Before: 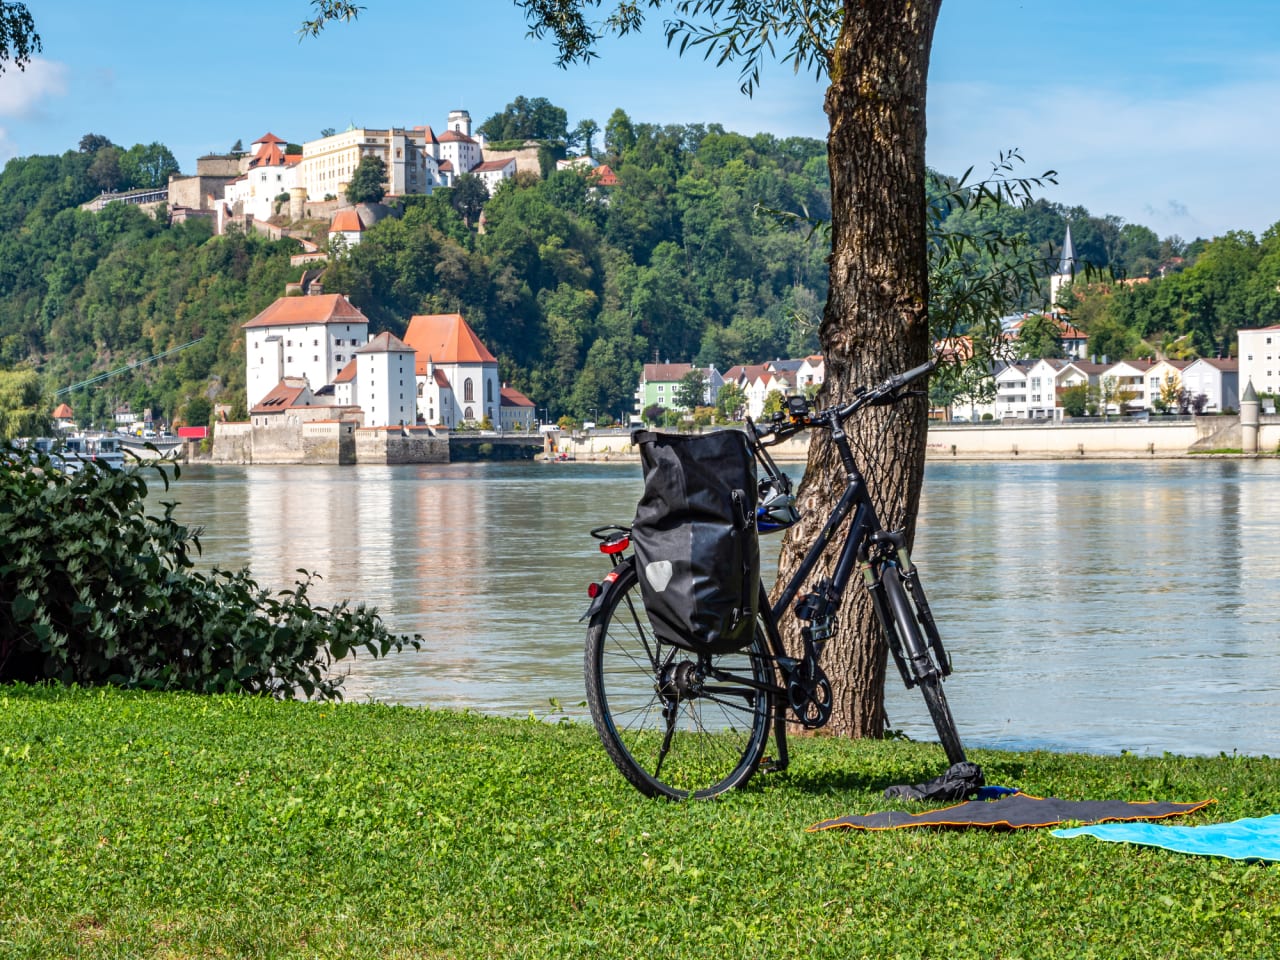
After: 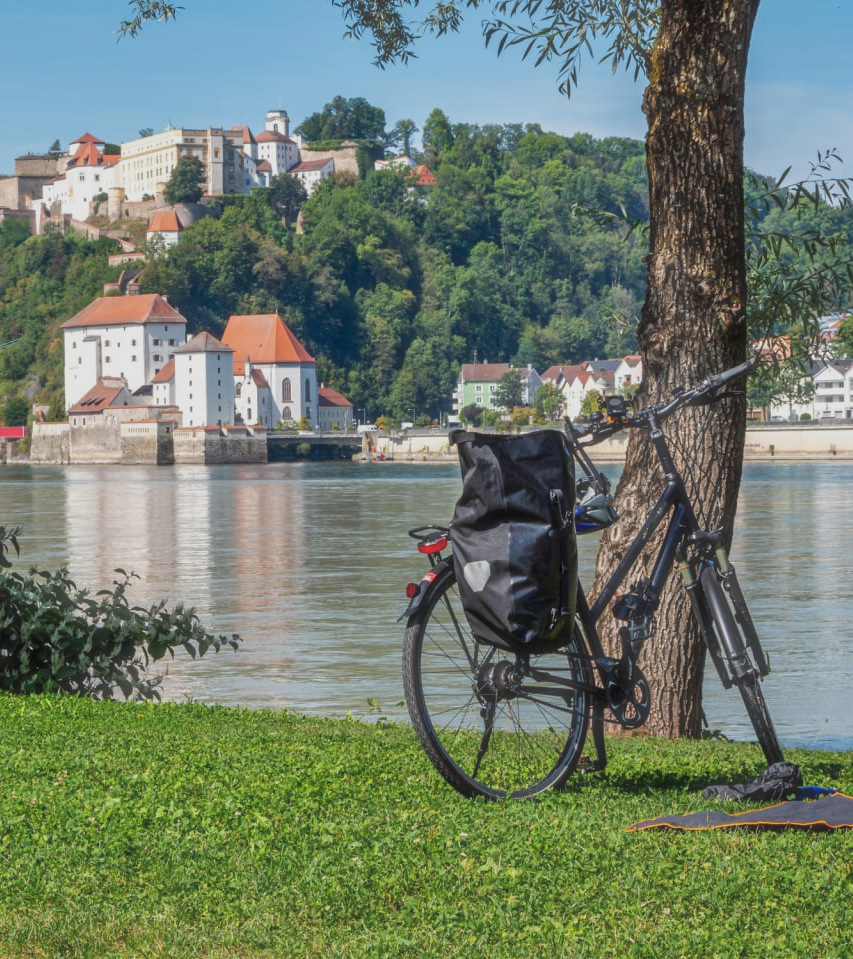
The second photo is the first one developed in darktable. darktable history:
haze removal: strength -0.1, adaptive false
tone equalizer: -8 EV 0.25 EV, -7 EV 0.417 EV, -6 EV 0.417 EV, -5 EV 0.25 EV, -3 EV -0.25 EV, -2 EV -0.417 EV, -1 EV -0.417 EV, +0 EV -0.25 EV, edges refinement/feathering 500, mask exposure compensation -1.57 EV, preserve details guided filter
crop and rotate: left 14.292%, right 19.041%
